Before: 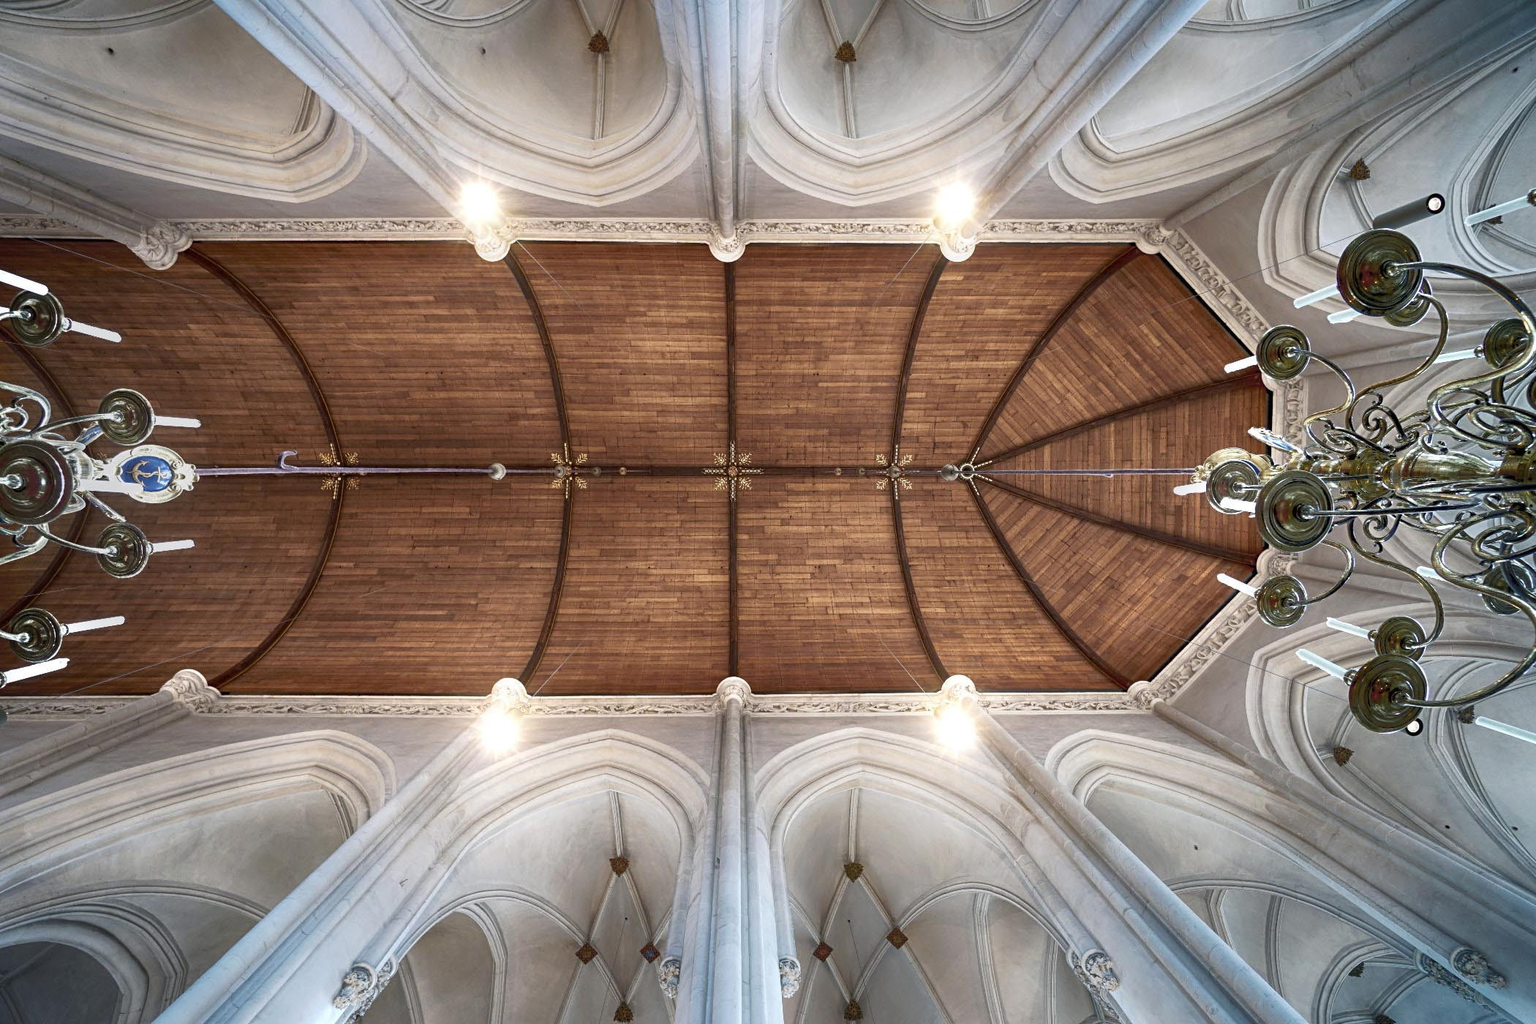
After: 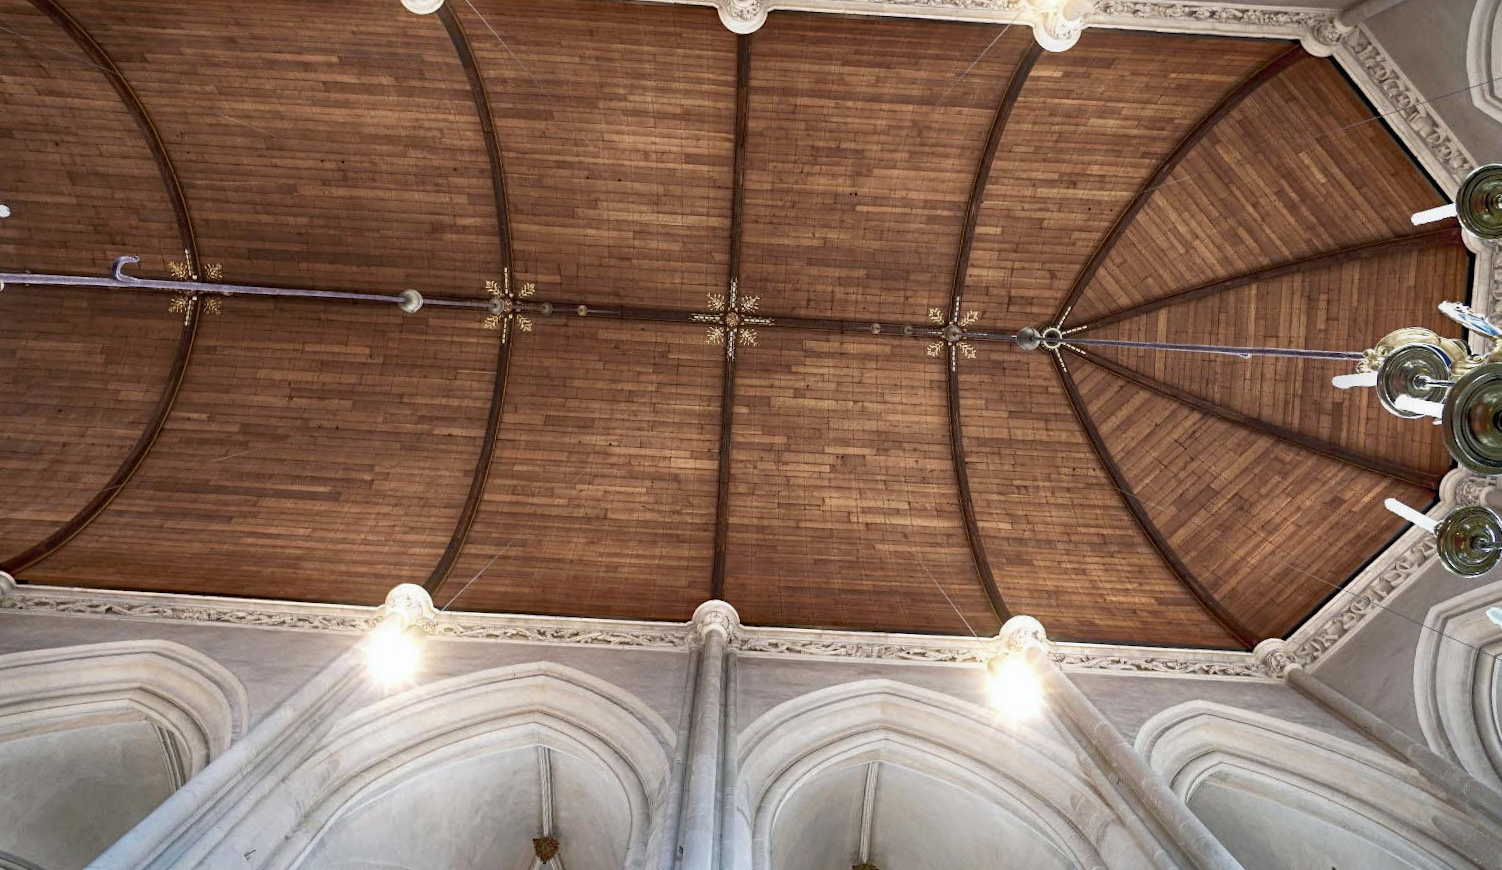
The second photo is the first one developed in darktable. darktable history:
crop and rotate: angle -3.36°, left 9.858%, top 20.707%, right 12.444%, bottom 11.789%
exposure: exposure -0.116 EV, compensate highlight preservation false
contrast brightness saturation: saturation -0.057
haze removal: compatibility mode true, adaptive false
contrast equalizer: y [[0.545, 0.572, 0.59, 0.59, 0.571, 0.545], [0.5 ×6], [0.5 ×6], [0 ×6], [0 ×6]], mix -0.084
